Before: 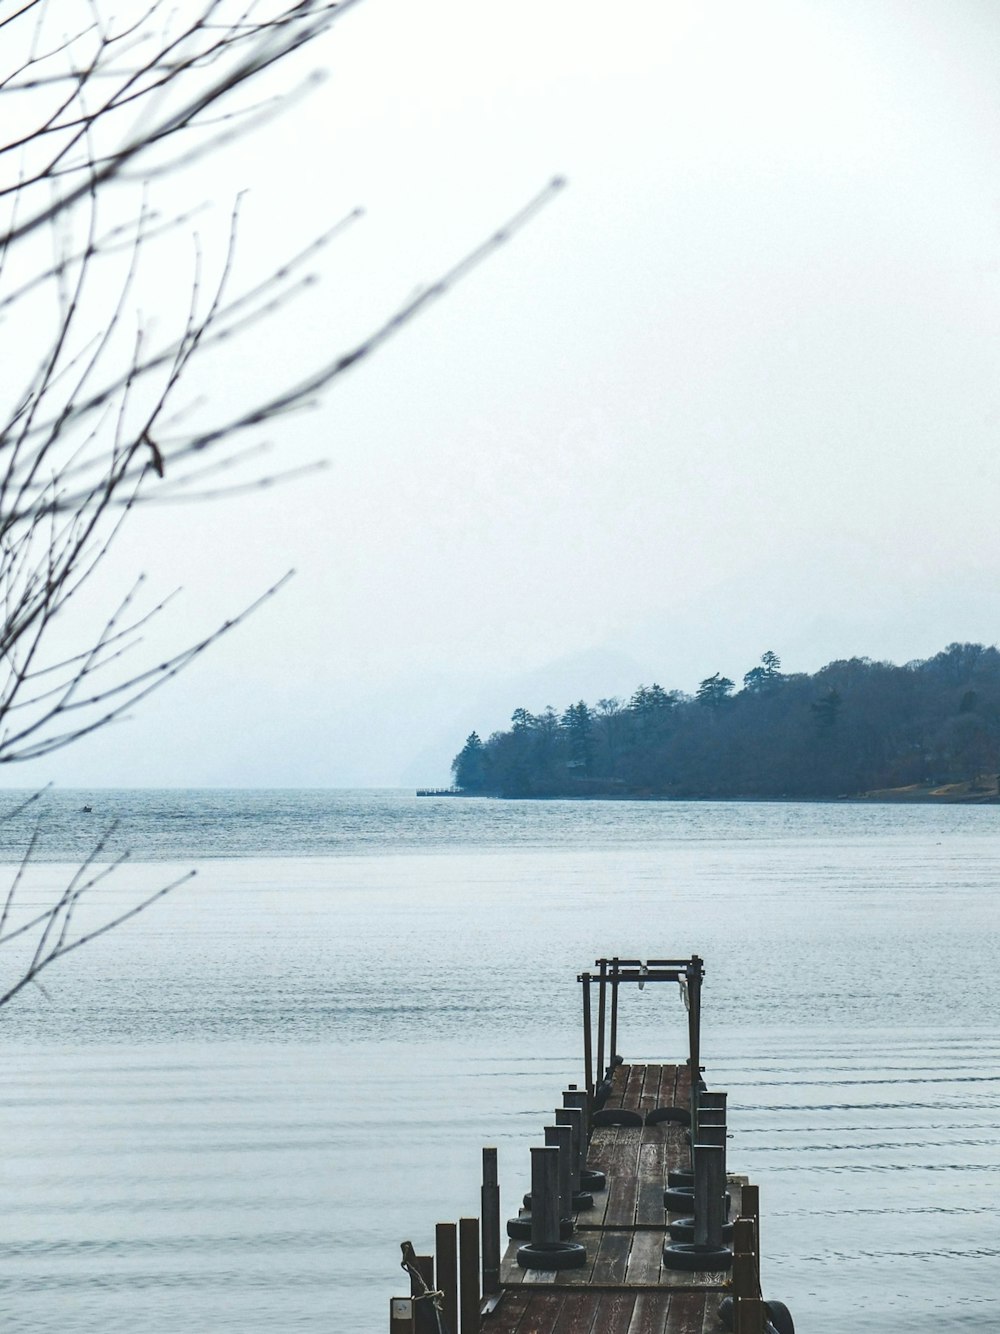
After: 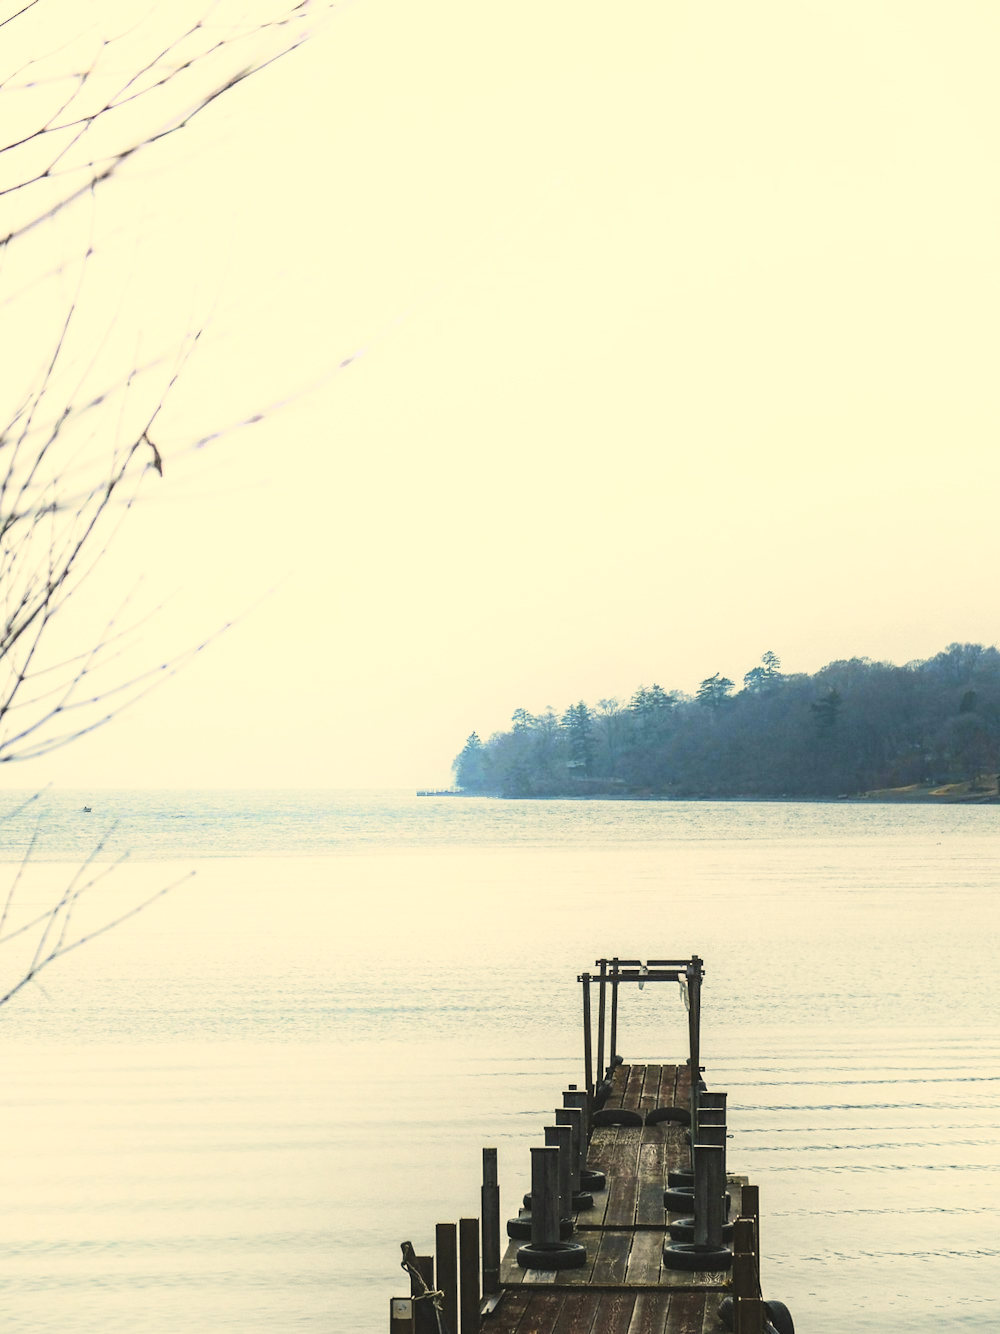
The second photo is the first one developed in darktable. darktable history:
filmic: grey point source 18, black point source -8.65, white point source 2.45, grey point target 18, white point target 100, output power 2.2, latitude stops 2, contrast 1.5, saturation 100, global saturation 100
shadows and highlights: shadows -40.15, highlights 62.88, soften with gaussian
contrast brightness saturation: contrast 0.07, brightness 0.08, saturation 0.18
color correction: highlights a* 2.72, highlights b* 22.8
